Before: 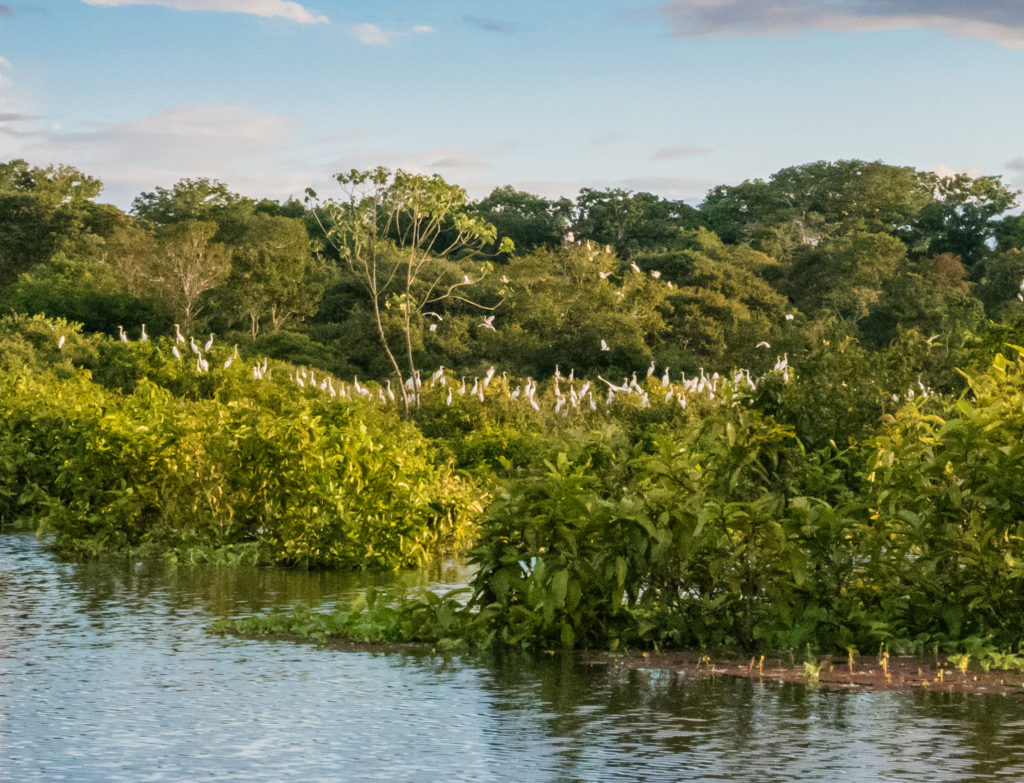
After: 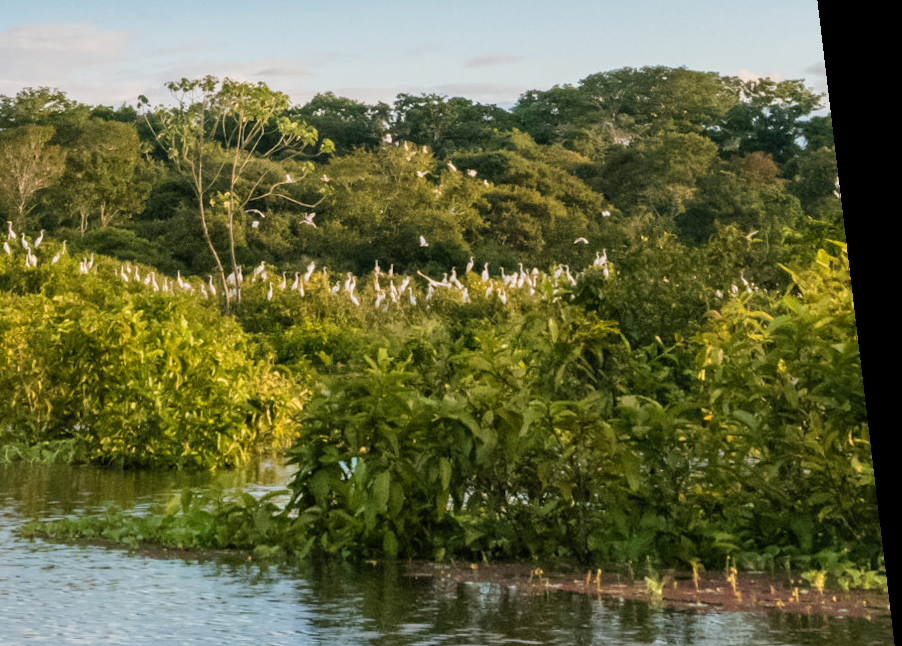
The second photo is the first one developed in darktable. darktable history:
crop: left 19.159%, top 9.58%, bottom 9.58%
rotate and perspective: rotation 0.128°, lens shift (vertical) -0.181, lens shift (horizontal) -0.044, shear 0.001, automatic cropping off
